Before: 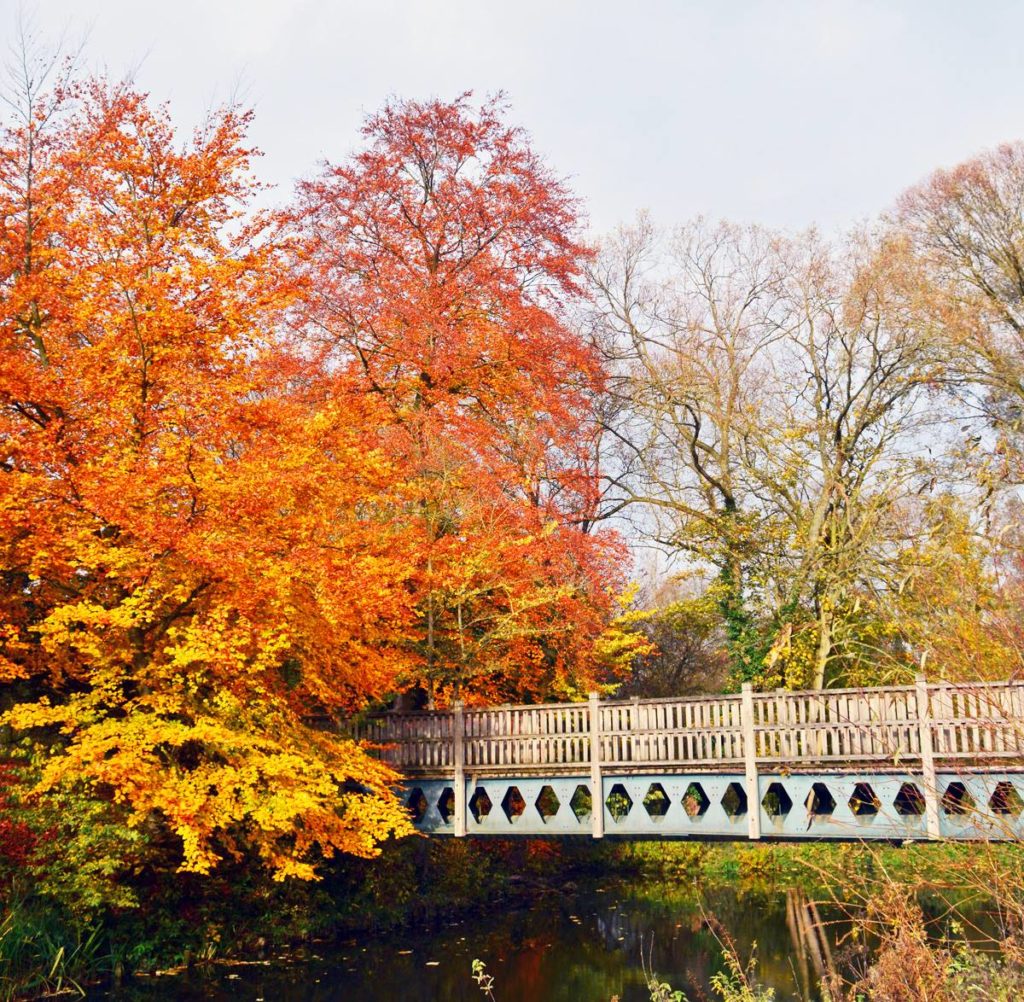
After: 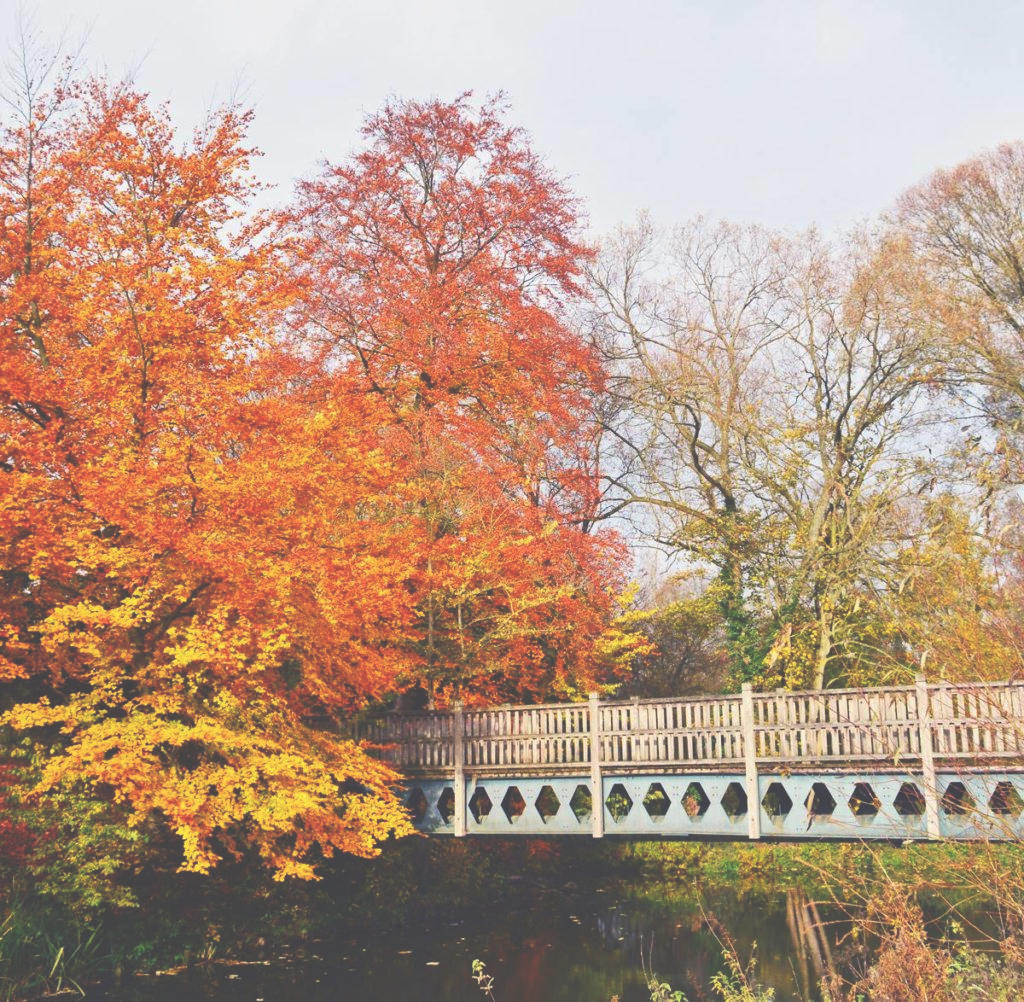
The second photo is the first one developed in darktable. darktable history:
exposure: black level correction -0.061, exposure -0.049 EV, compensate highlight preservation false
